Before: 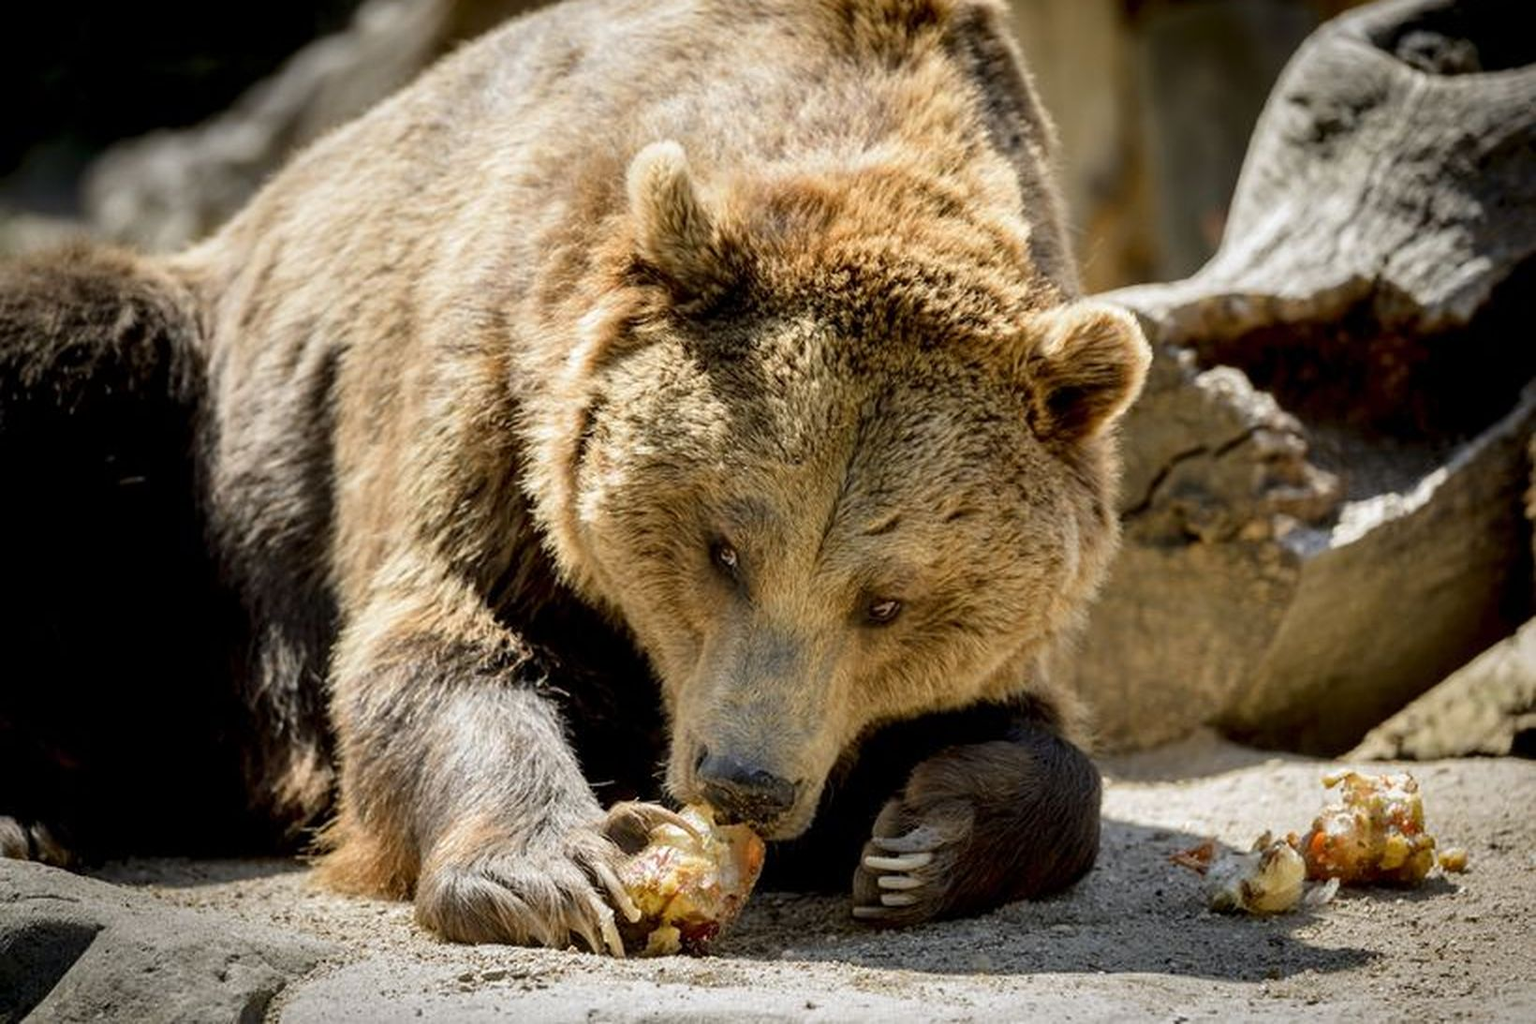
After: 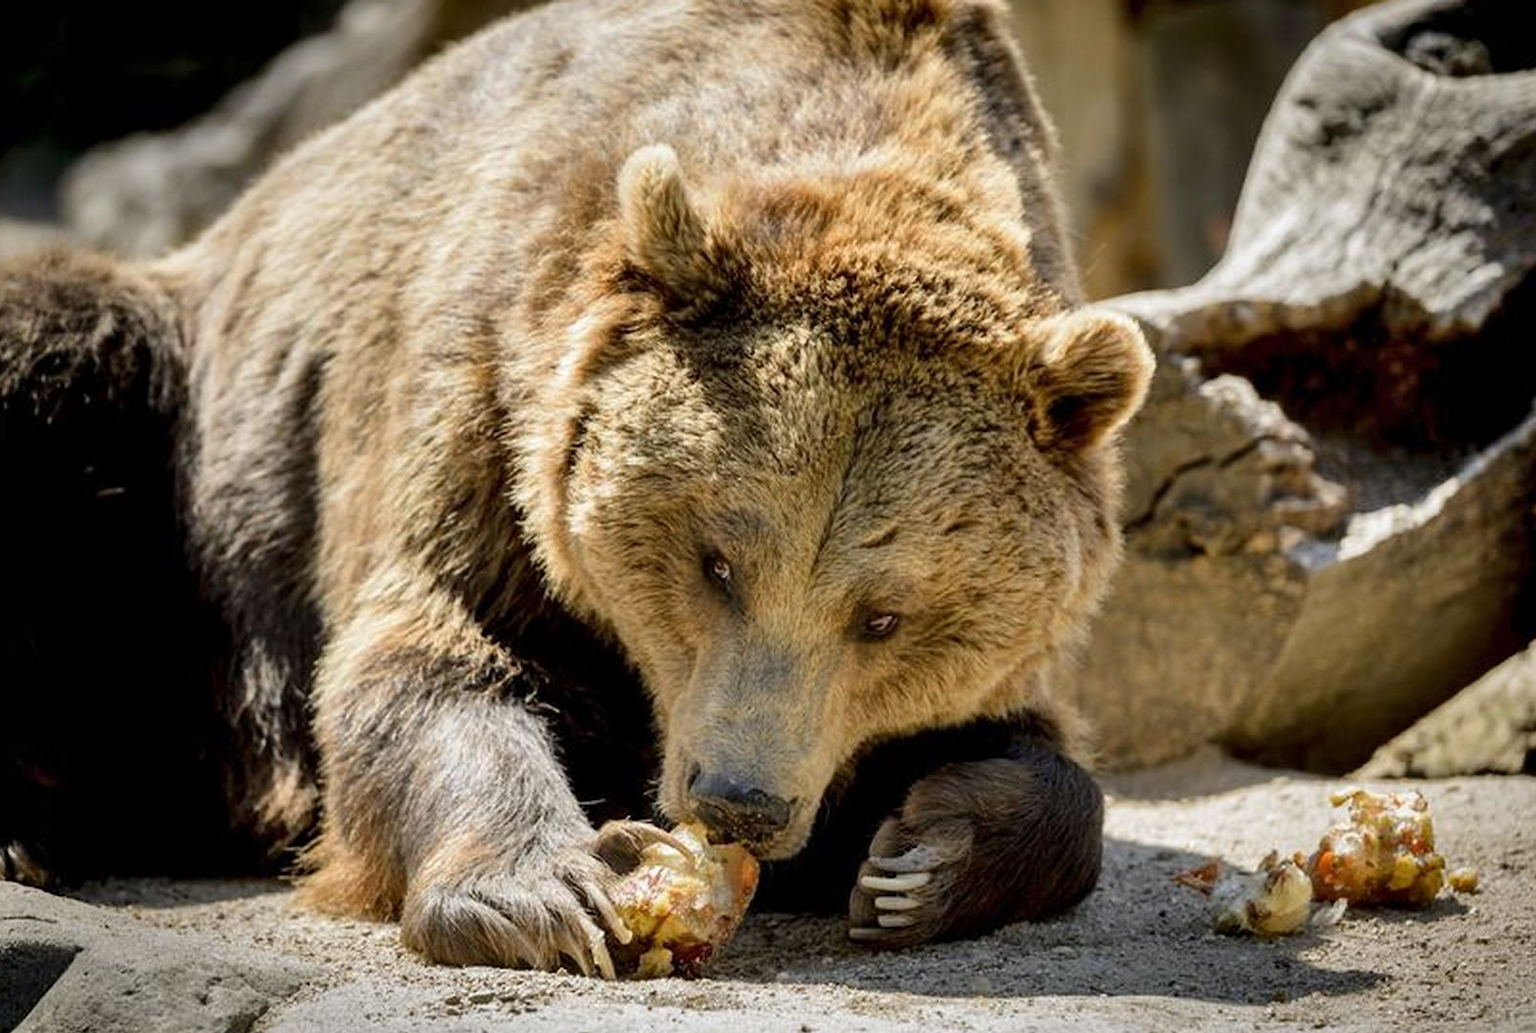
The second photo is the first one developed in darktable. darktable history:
shadows and highlights: soften with gaussian
crop and rotate: left 1.525%, right 0.732%, bottom 1.324%
